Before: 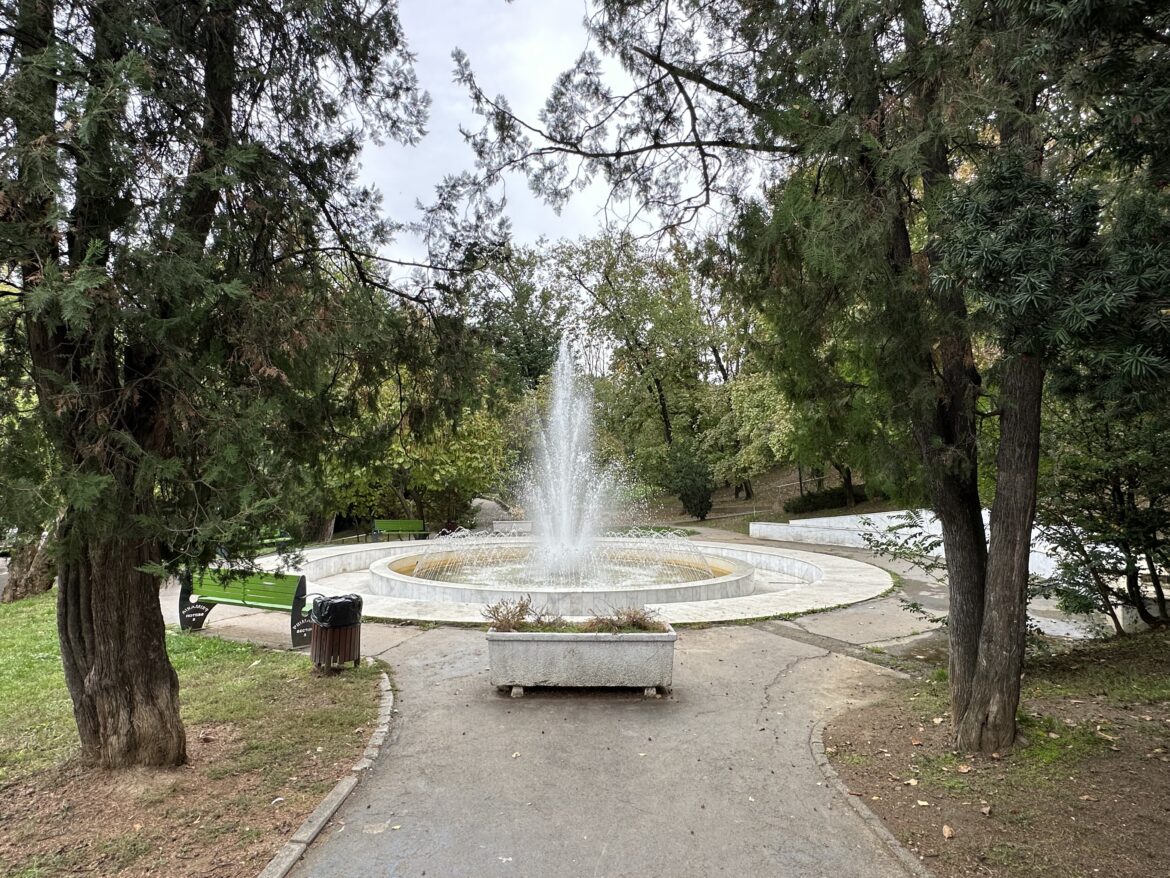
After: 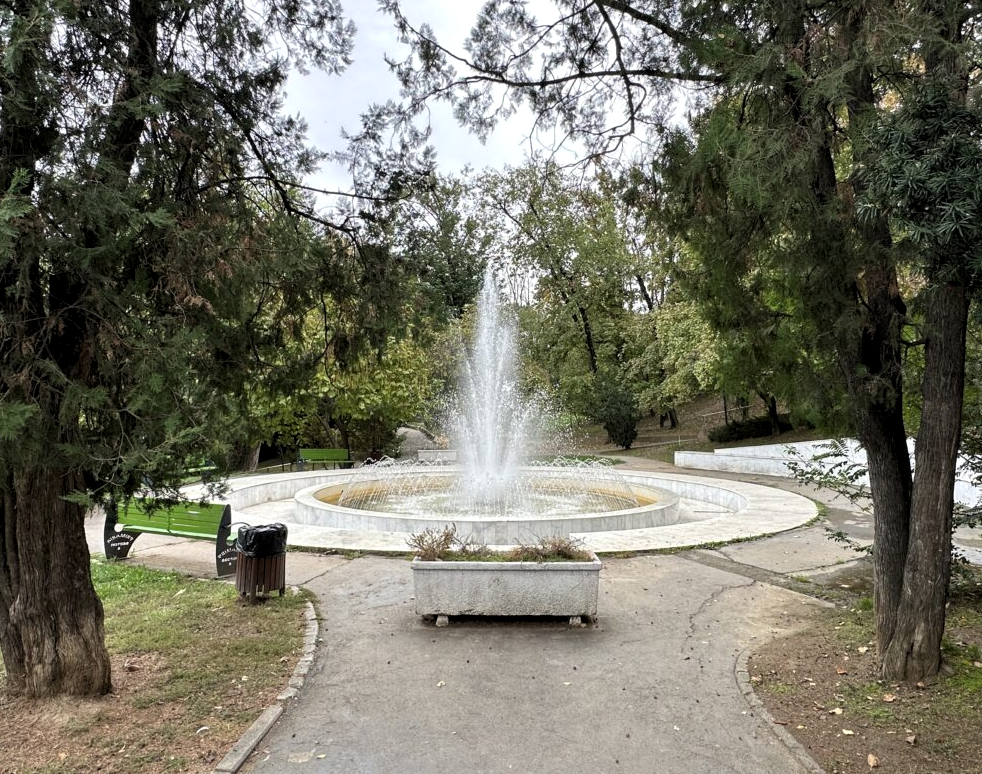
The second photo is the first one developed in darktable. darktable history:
levels: levels [0.031, 0.5, 0.969]
crop: left 6.446%, top 8.188%, right 9.538%, bottom 3.548%
exposure: black level correction 0.001, compensate highlight preservation false
